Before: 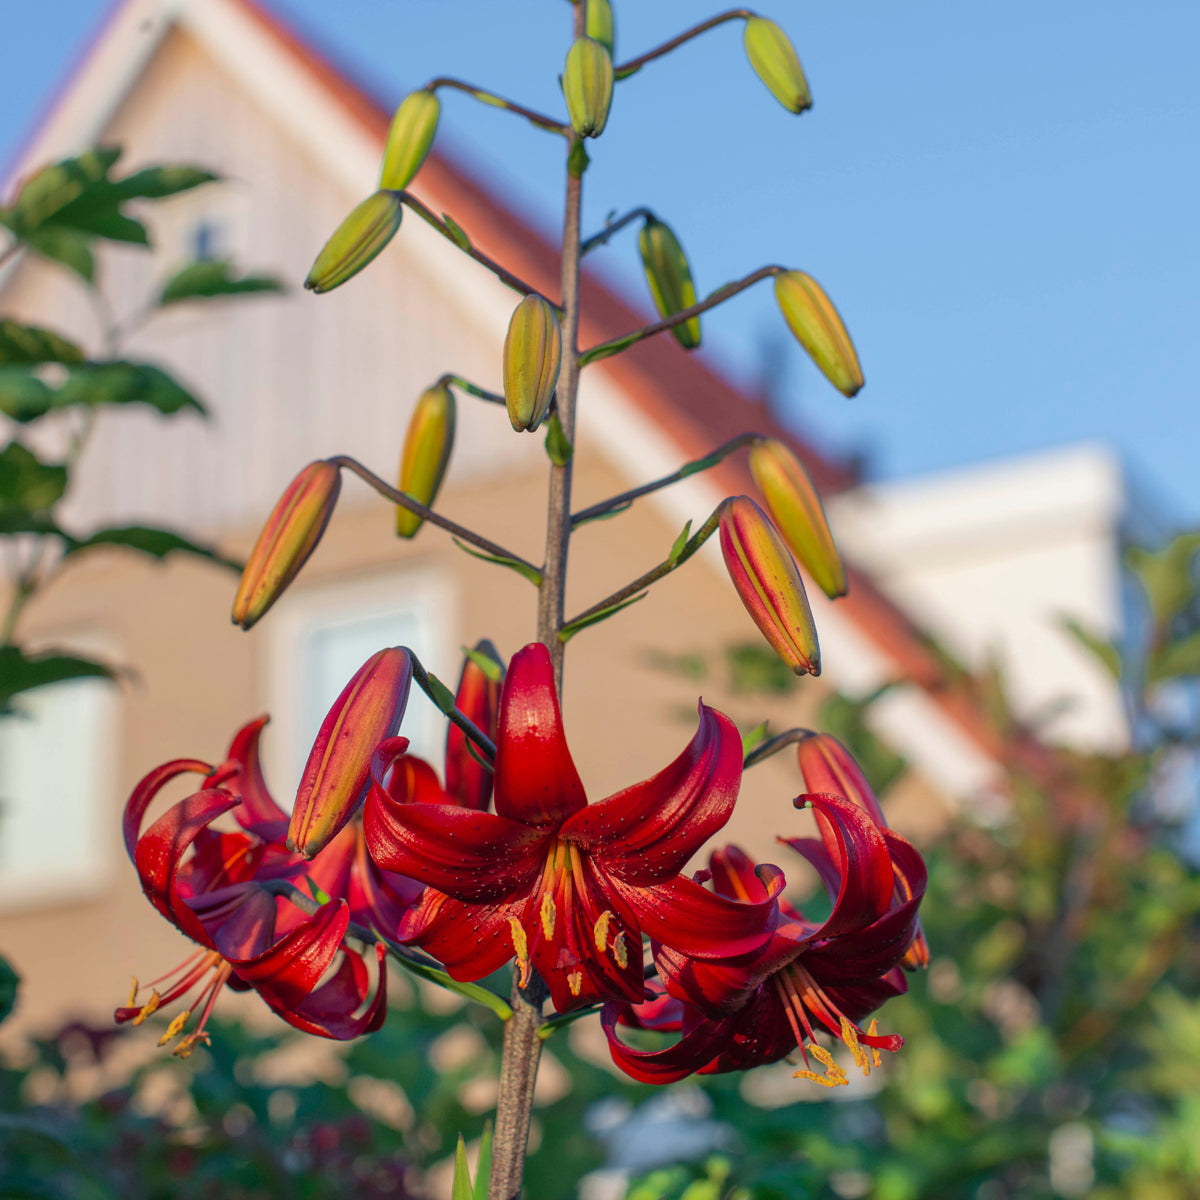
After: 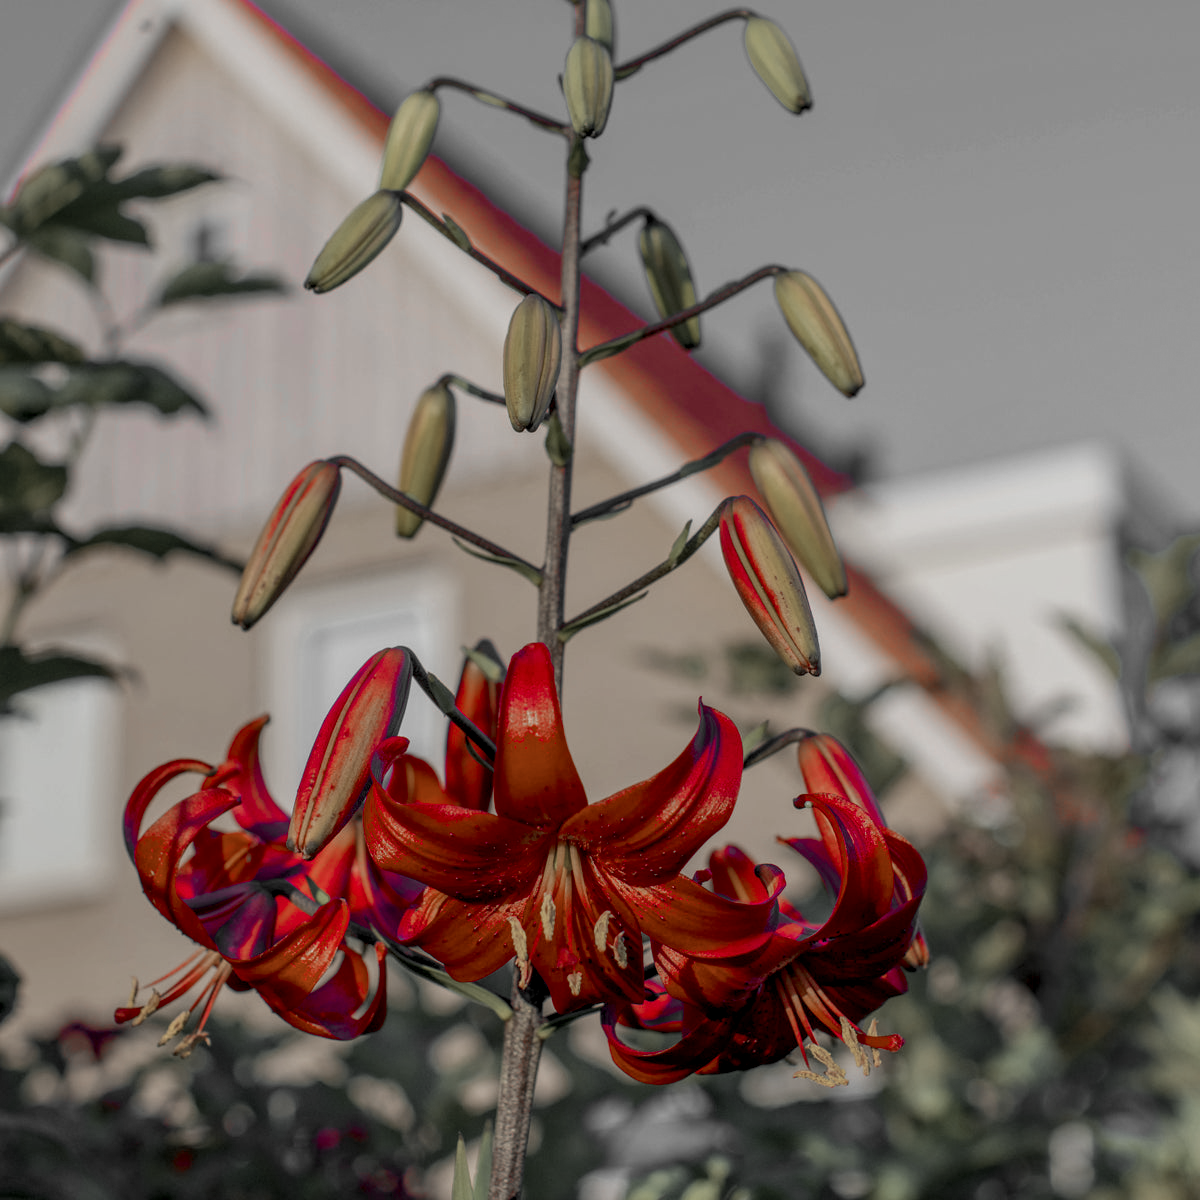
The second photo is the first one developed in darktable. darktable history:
exposure: black level correction 0.009, exposure -0.637 EV, compensate highlight preservation false
color zones: curves: ch1 [(0, 0.831) (0.08, 0.771) (0.157, 0.268) (0.241, 0.207) (0.562, -0.005) (0.714, -0.013) (0.876, 0.01) (1, 0.831)]
color contrast: green-magenta contrast 0.81
local contrast: on, module defaults
